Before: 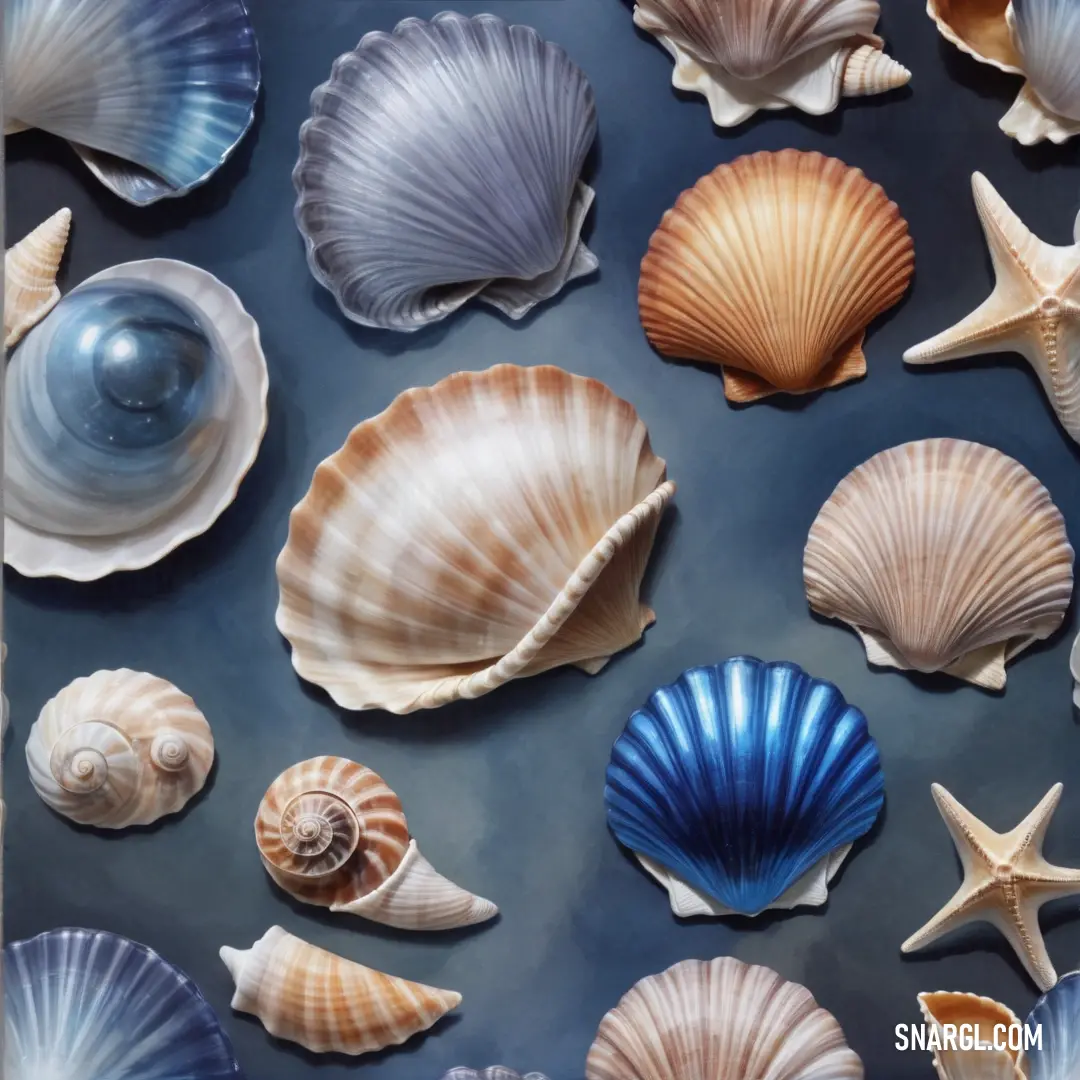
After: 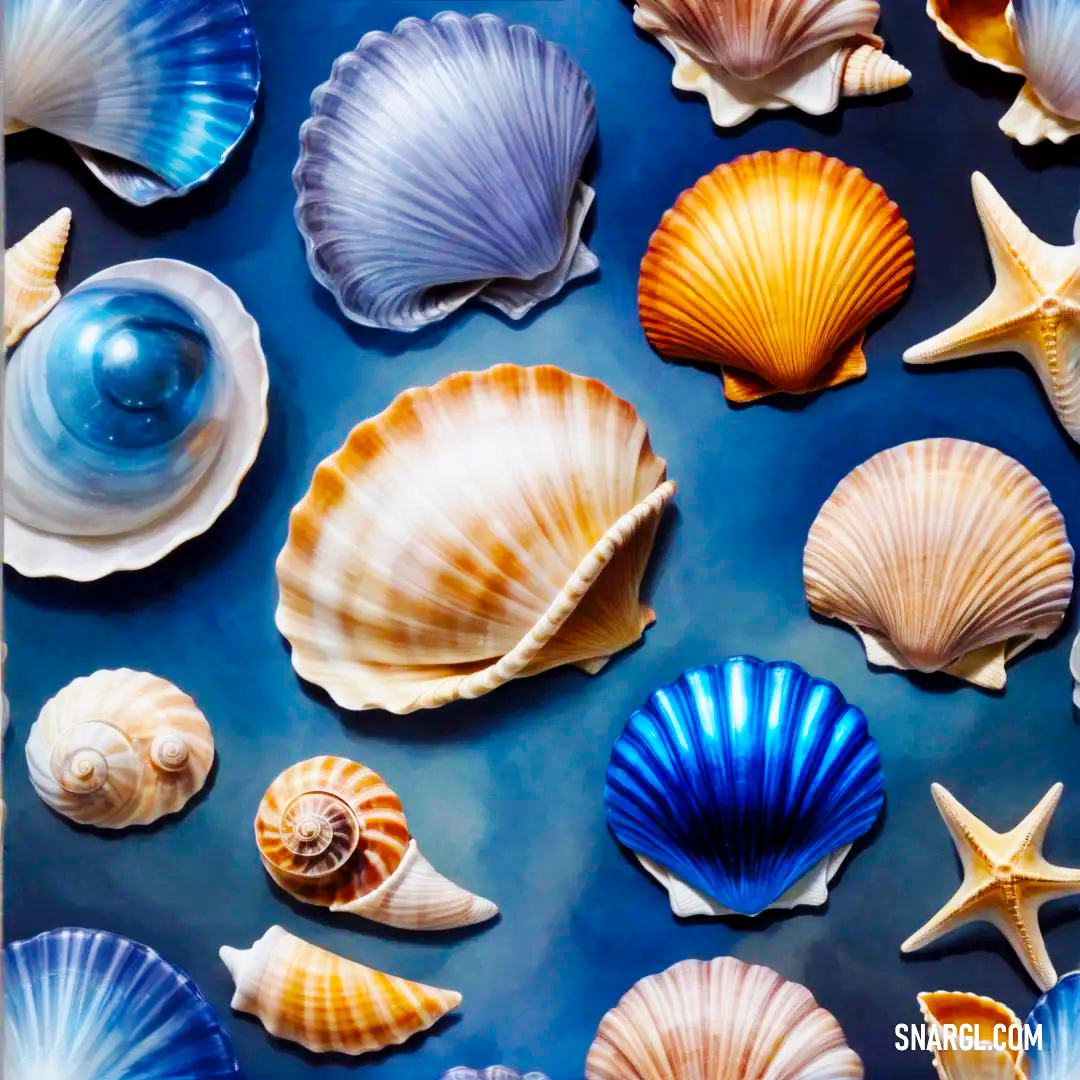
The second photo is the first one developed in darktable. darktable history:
color balance rgb: global offset › luminance -0.409%, linear chroma grading › global chroma 20.648%, perceptual saturation grading › global saturation 29.768%, global vibrance 40.488%
base curve: curves: ch0 [(0, 0) (0.032, 0.025) (0.121, 0.166) (0.206, 0.329) (0.605, 0.79) (1, 1)], preserve colors none
